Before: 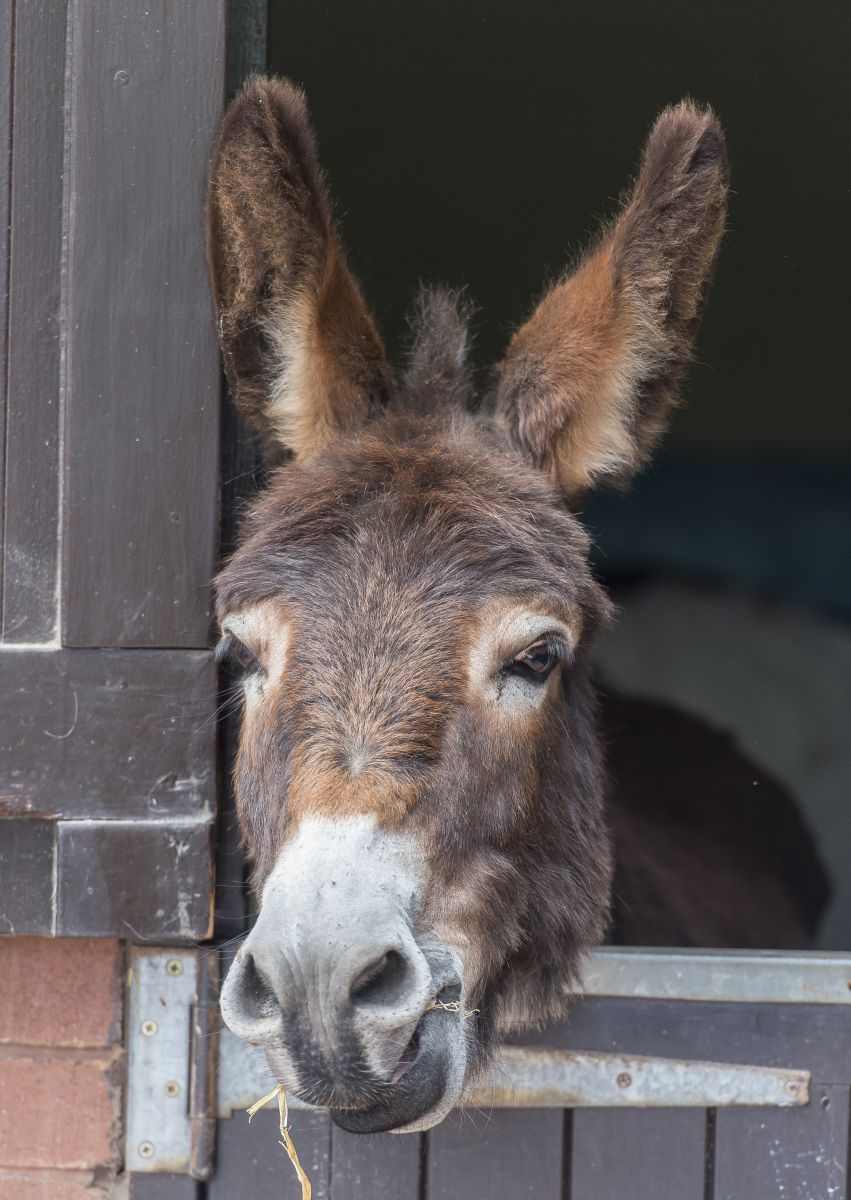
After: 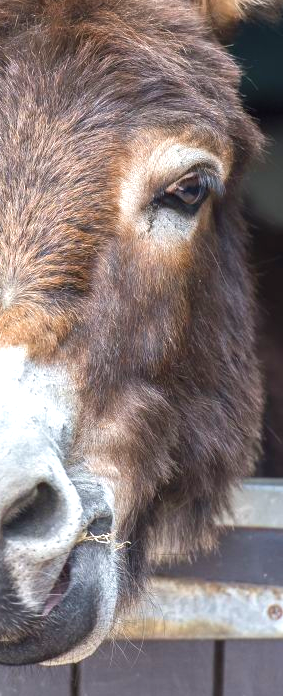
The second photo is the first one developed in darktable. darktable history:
crop: left 41.019%, top 39.041%, right 25.712%, bottom 2.916%
velvia: strength 15.34%
color balance rgb: linear chroma grading › global chroma -0.368%, perceptual saturation grading › global saturation 1.245%, perceptual saturation grading › highlights -2.518%, perceptual saturation grading › mid-tones 3.635%, perceptual saturation grading › shadows 6.982%, perceptual brilliance grading › global brilliance 17.208%, global vibrance 14.936%
